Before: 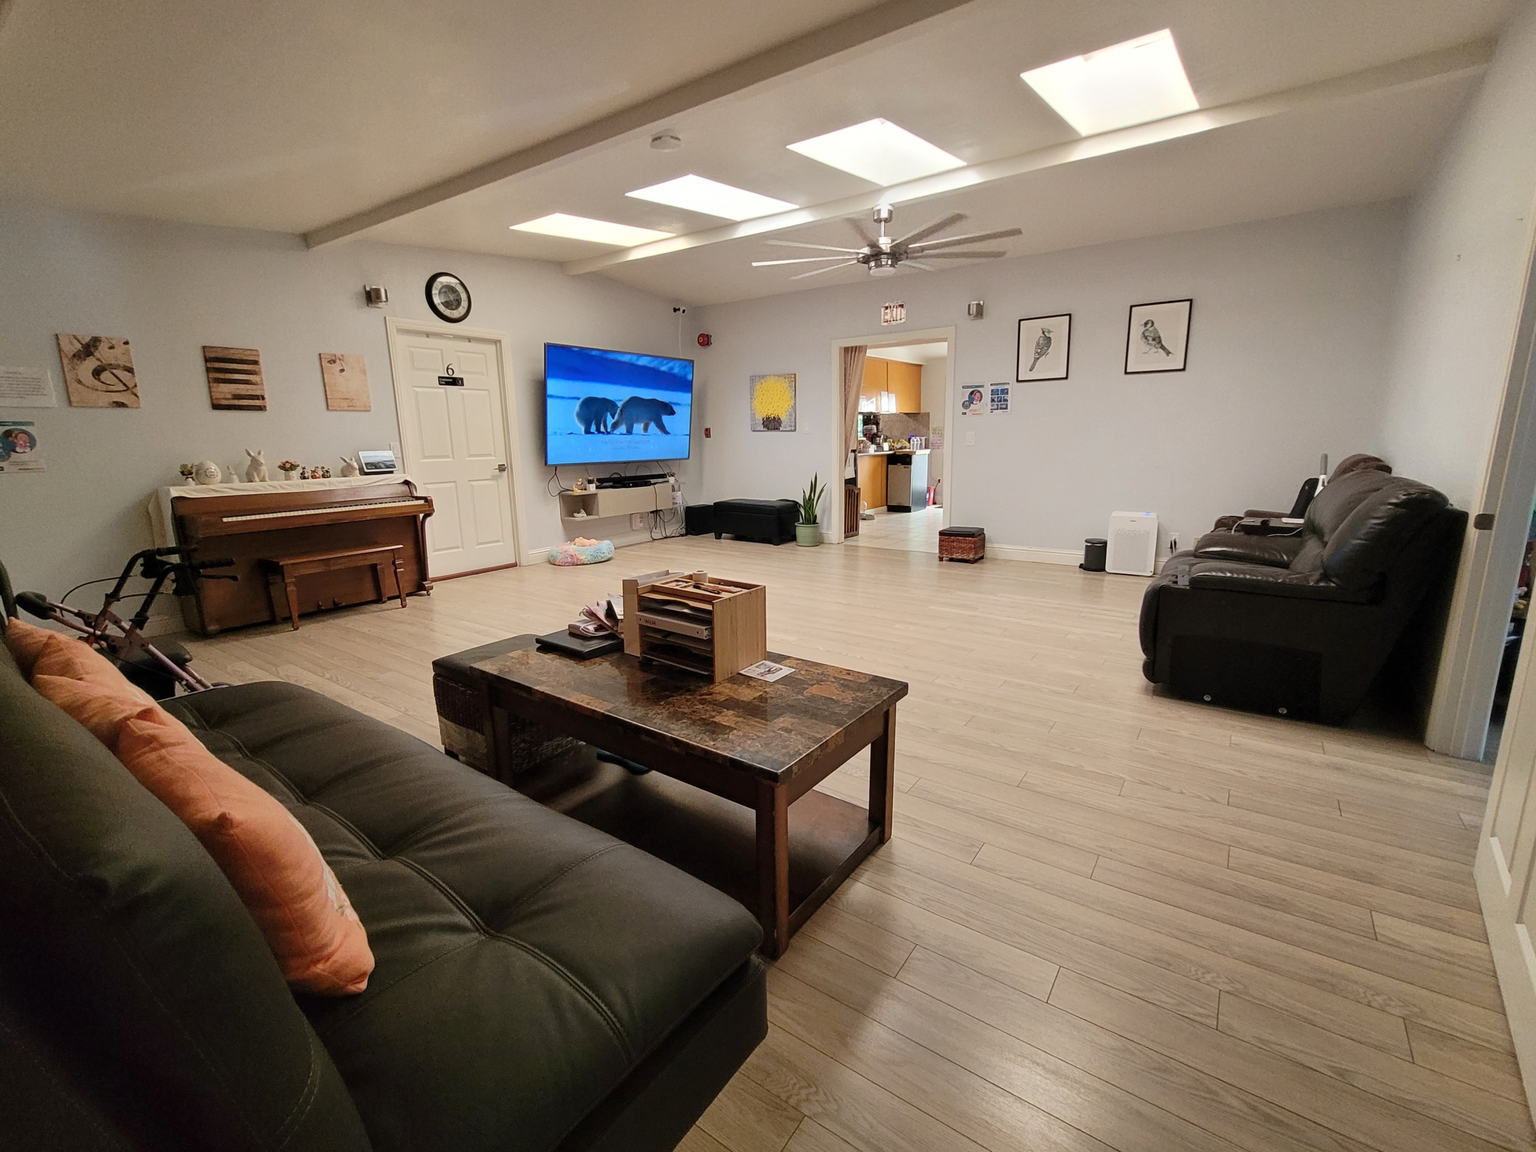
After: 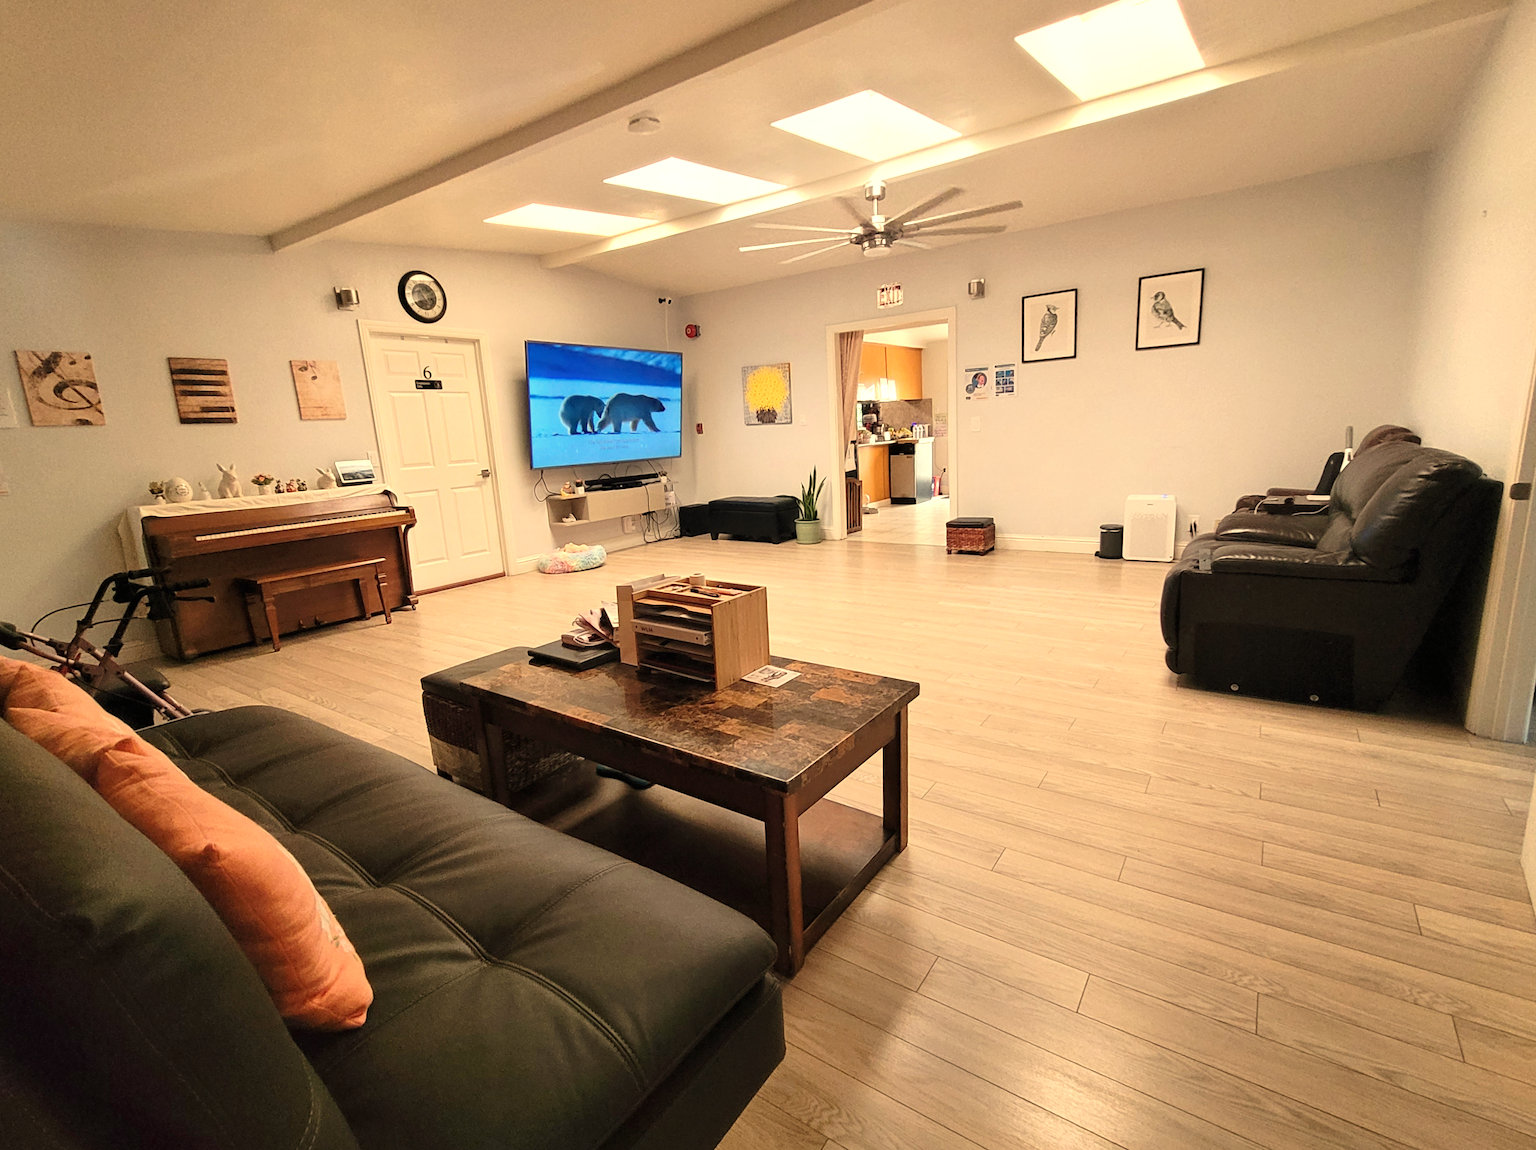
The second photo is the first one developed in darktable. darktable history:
white balance: red 1.123, blue 0.83
rotate and perspective: rotation -2.12°, lens shift (vertical) 0.009, lens shift (horizontal) -0.008, automatic cropping original format, crop left 0.036, crop right 0.964, crop top 0.05, crop bottom 0.959
crop: bottom 0.071%
exposure: black level correction 0, exposure 0.5 EV, compensate highlight preservation false
